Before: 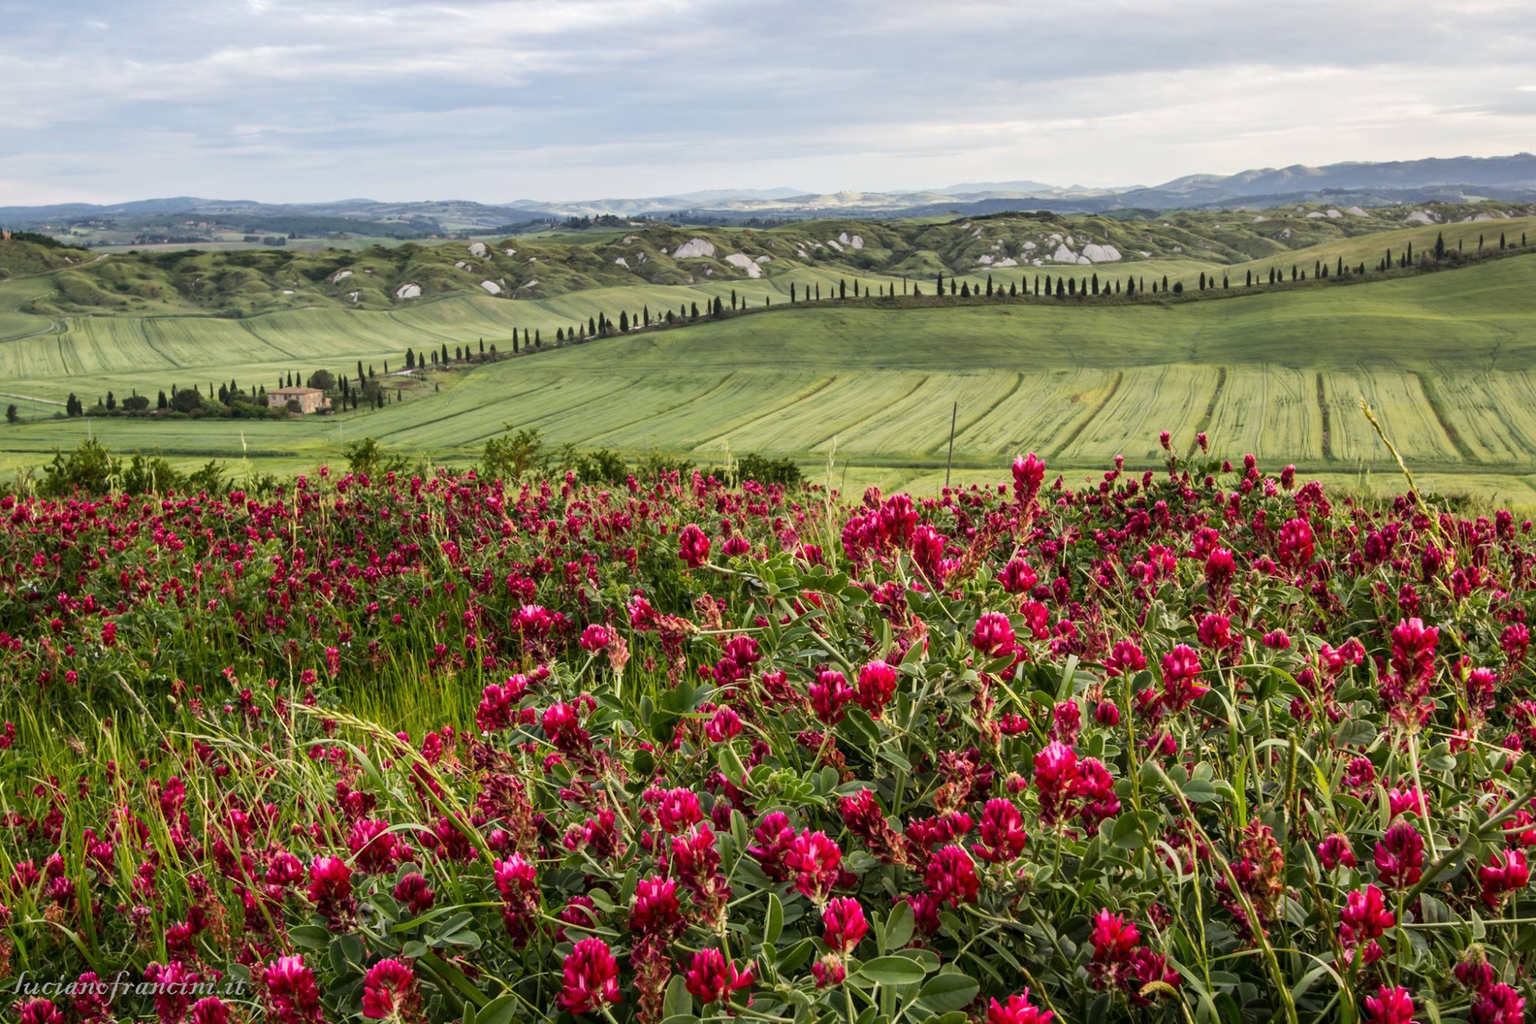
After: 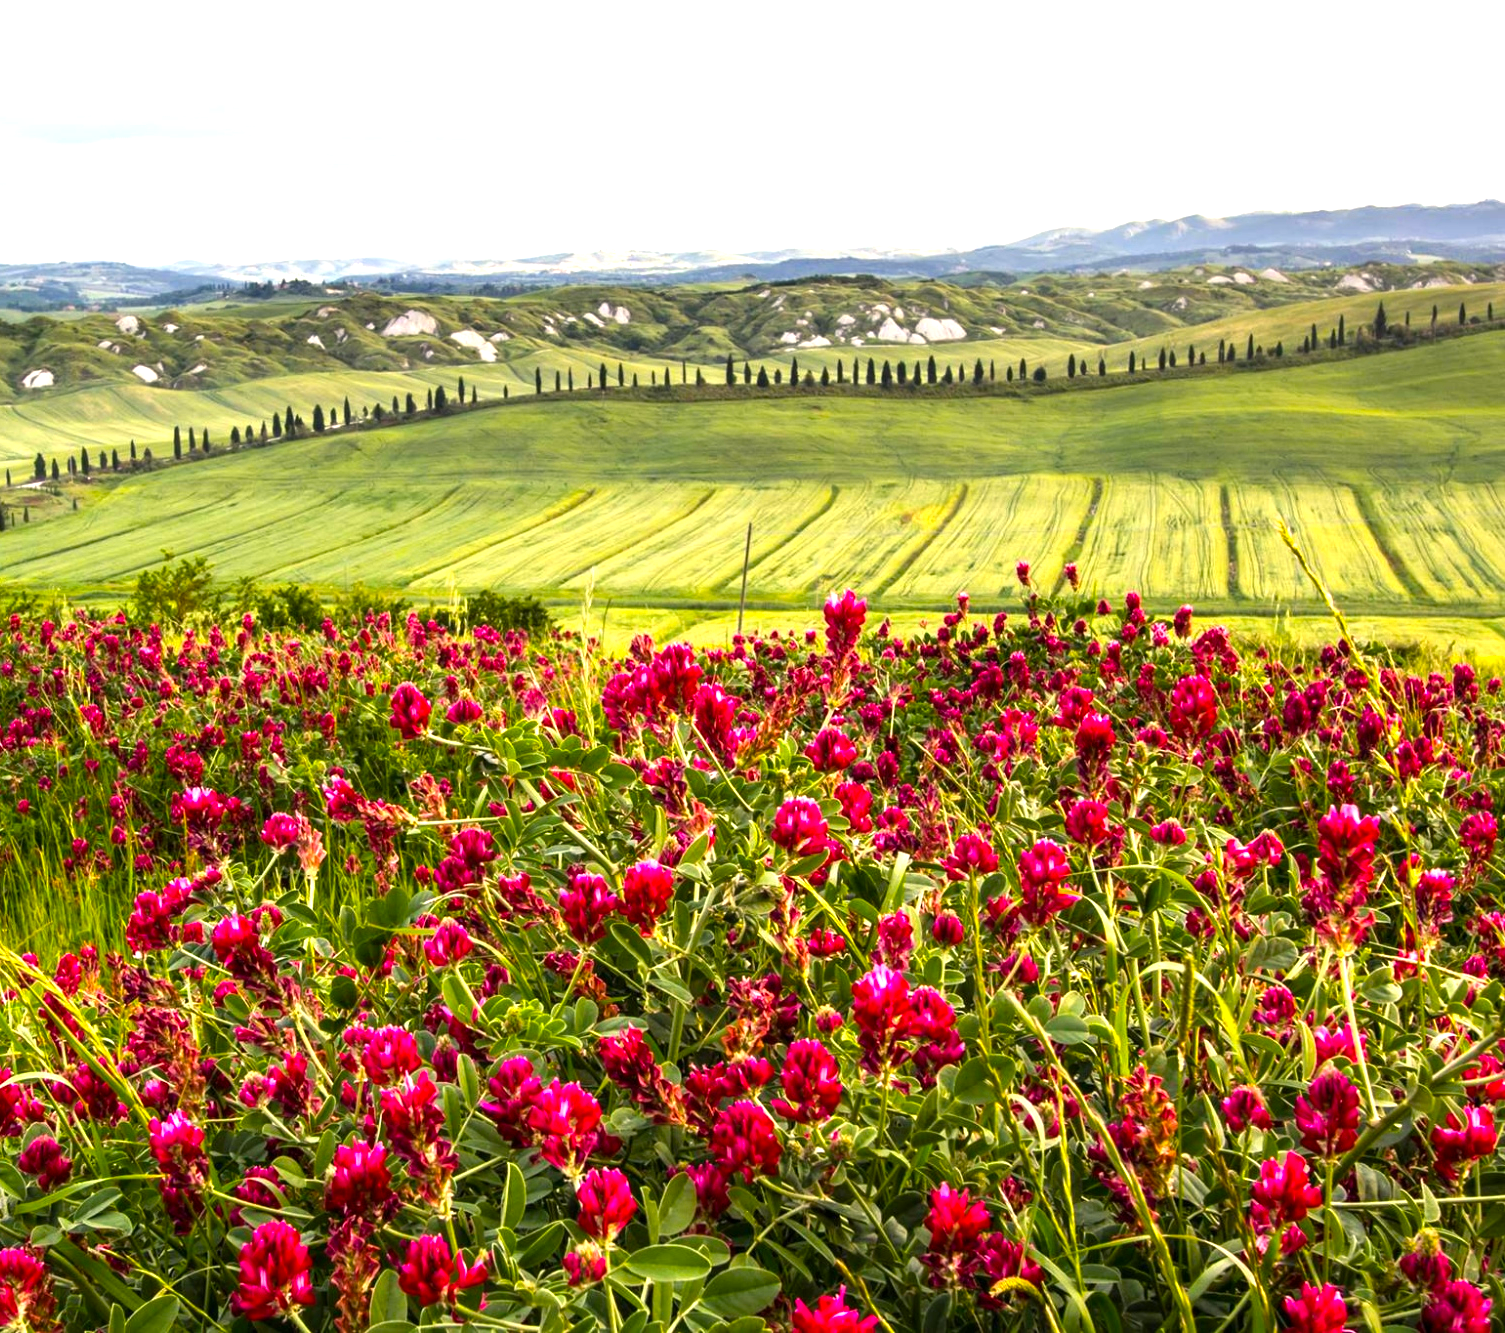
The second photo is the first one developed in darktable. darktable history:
crop and rotate: left 24.73%
color balance rgb: highlights gain › chroma 2.005%, highlights gain › hue 66.76°, linear chroma grading › global chroma 14.801%, perceptual saturation grading › global saturation 10.486%, perceptual brilliance grading › global brilliance 30.227%
